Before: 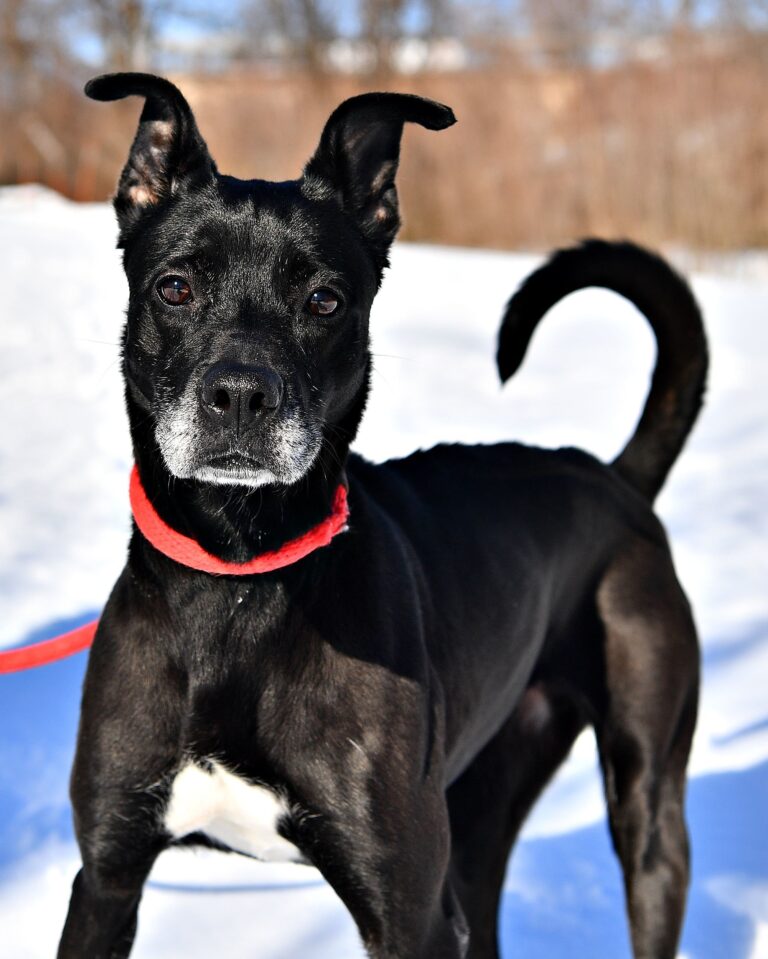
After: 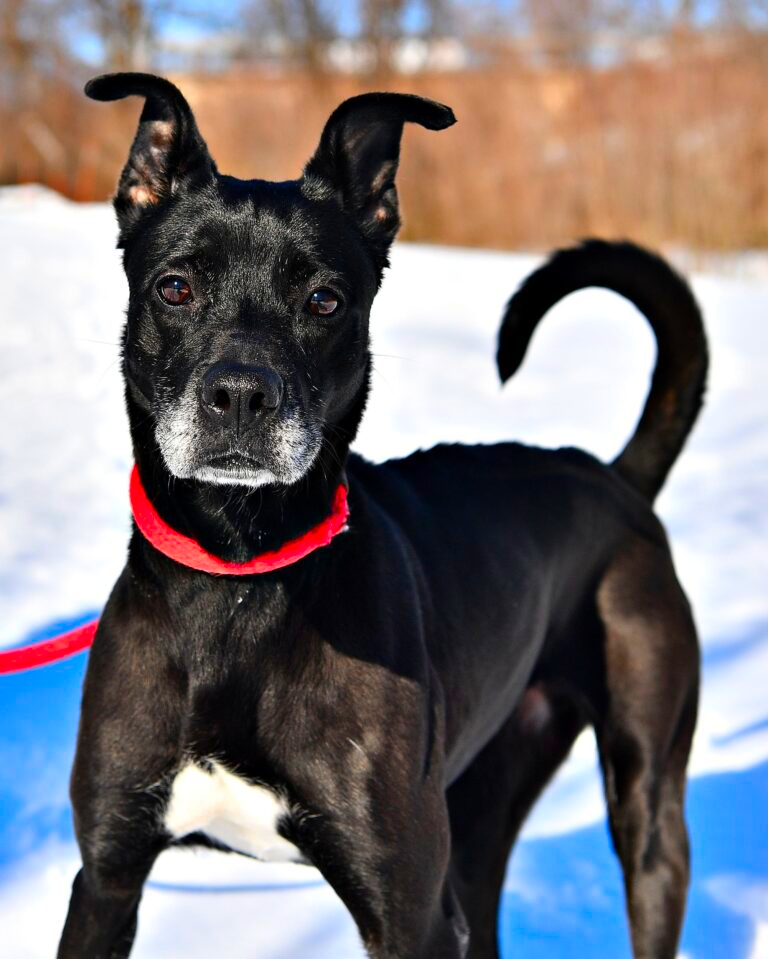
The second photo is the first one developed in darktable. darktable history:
contrast brightness saturation: saturation 0.486
